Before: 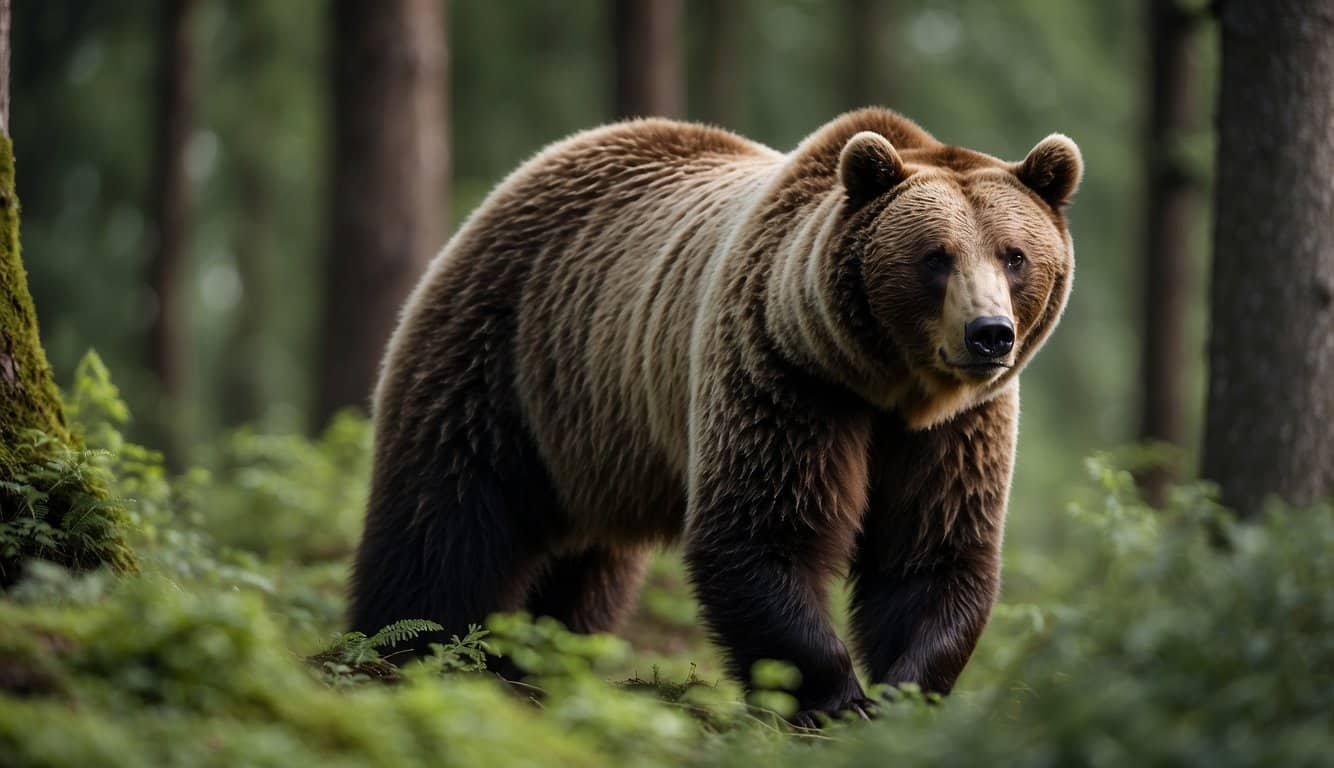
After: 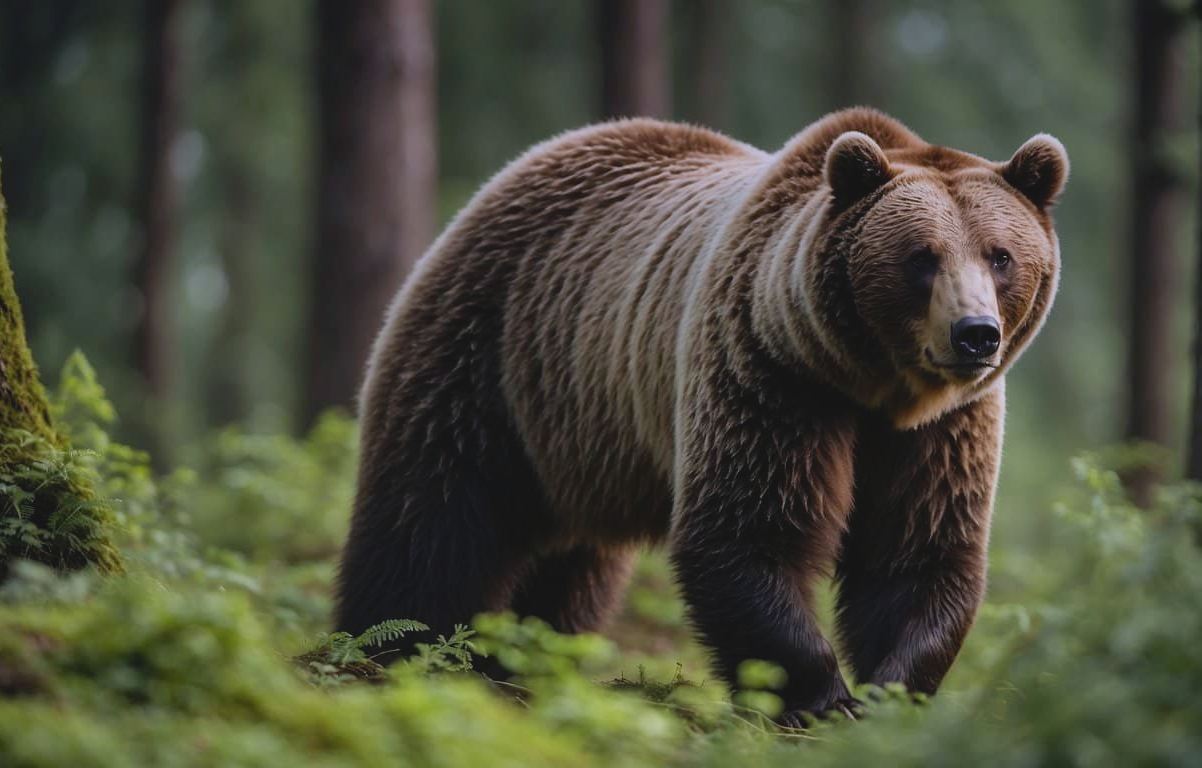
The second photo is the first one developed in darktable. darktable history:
crop and rotate: left 1.088%, right 8.807%
contrast brightness saturation: contrast -0.1, brightness 0.05, saturation 0.08
graduated density: hue 238.83°, saturation 50%
